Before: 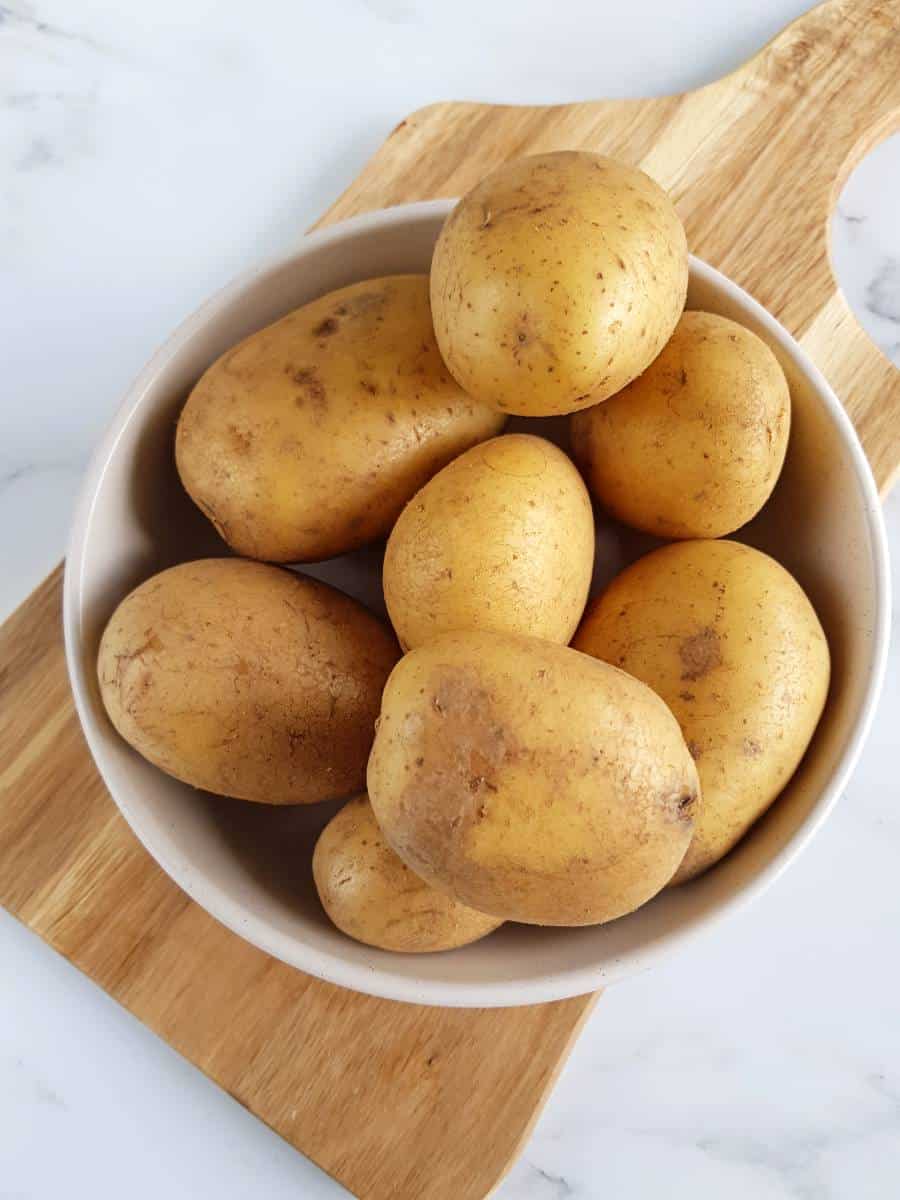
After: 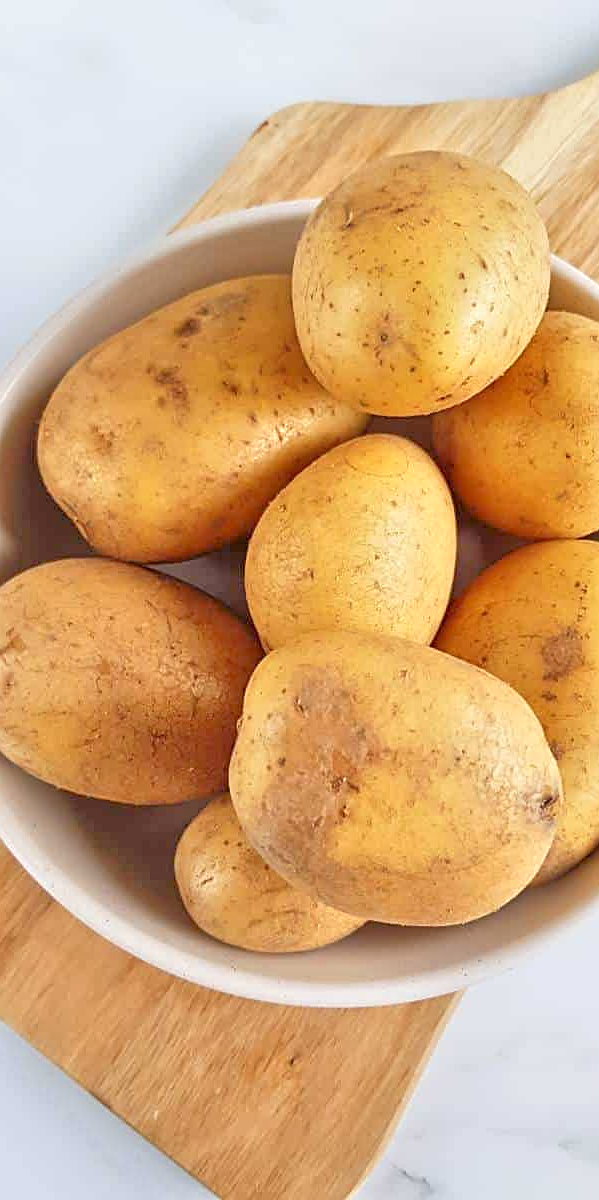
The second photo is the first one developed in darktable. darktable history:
crop: left 15.419%, right 17.914%
tone equalizer: -8 EV 2 EV, -7 EV 2 EV, -6 EV 2 EV, -5 EV 2 EV, -4 EV 2 EV, -3 EV 1.5 EV, -2 EV 1 EV, -1 EV 0.5 EV
exposure: exposure 0.014 EV, compensate highlight preservation false
sharpen: on, module defaults
